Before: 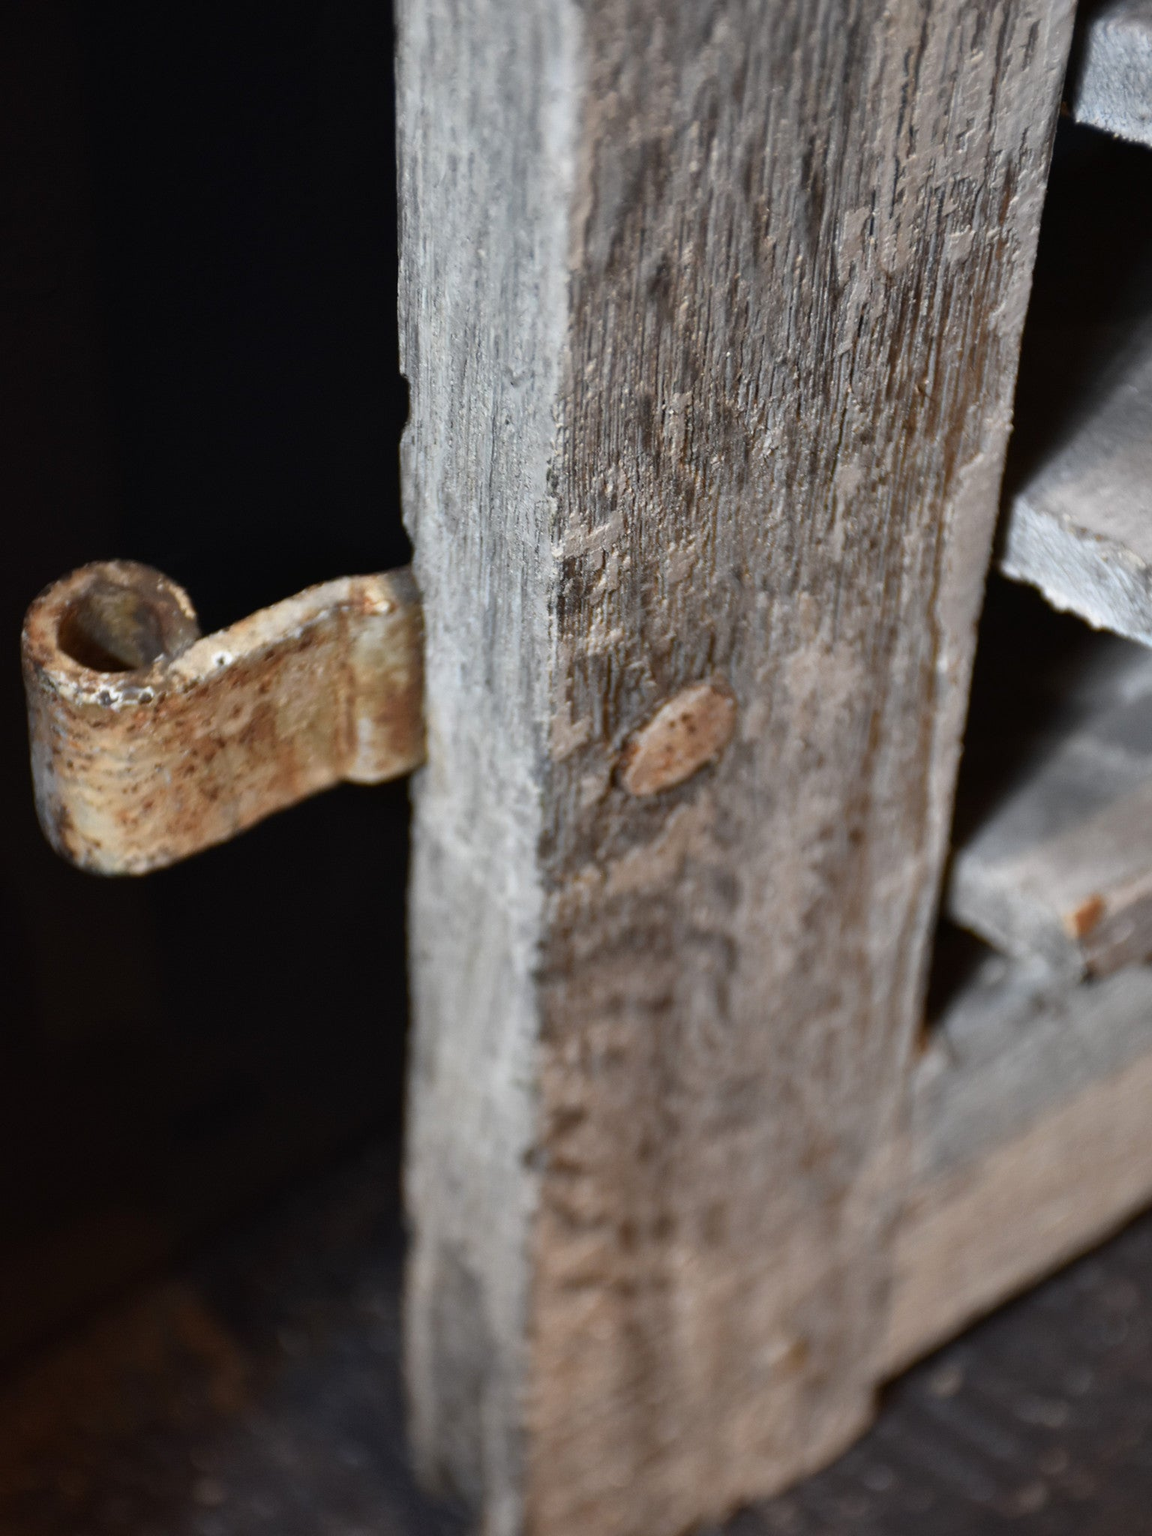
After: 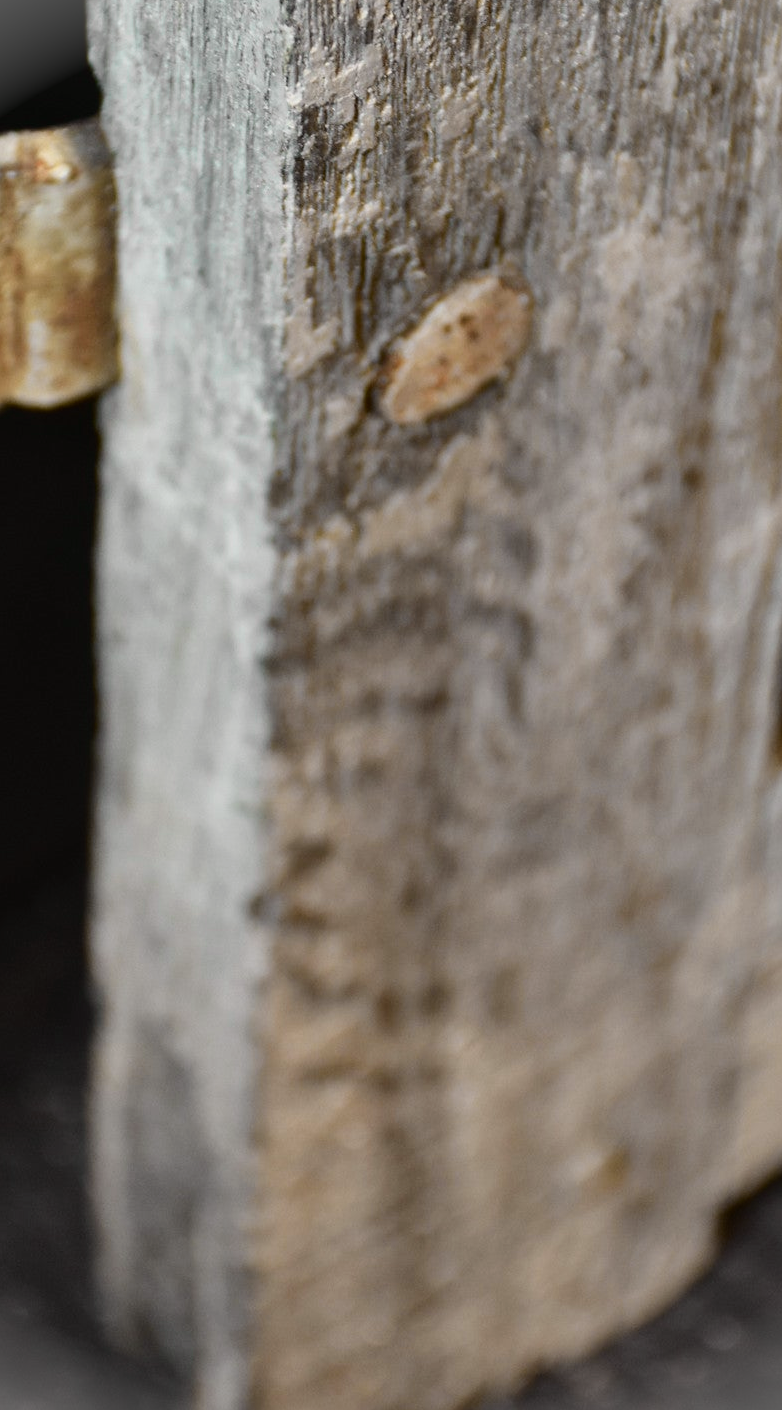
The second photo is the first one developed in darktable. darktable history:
tone curve: curves: ch0 [(0, 0.008) (0.107, 0.091) (0.283, 0.287) (0.461, 0.498) (0.64, 0.679) (0.822, 0.841) (0.998, 0.978)]; ch1 [(0, 0) (0.316, 0.349) (0.466, 0.442) (0.502, 0.5) (0.527, 0.519) (0.561, 0.553) (0.608, 0.629) (0.669, 0.704) (0.859, 0.899) (1, 1)]; ch2 [(0, 0) (0.33, 0.301) (0.421, 0.443) (0.473, 0.498) (0.502, 0.504) (0.522, 0.525) (0.592, 0.61) (0.705, 0.7) (1, 1)], color space Lab, independent channels, preserve colors none
crop and rotate: left 29.237%, top 31.152%, right 19.807%
vignetting: fall-off start 100%, brightness 0.3, saturation 0
